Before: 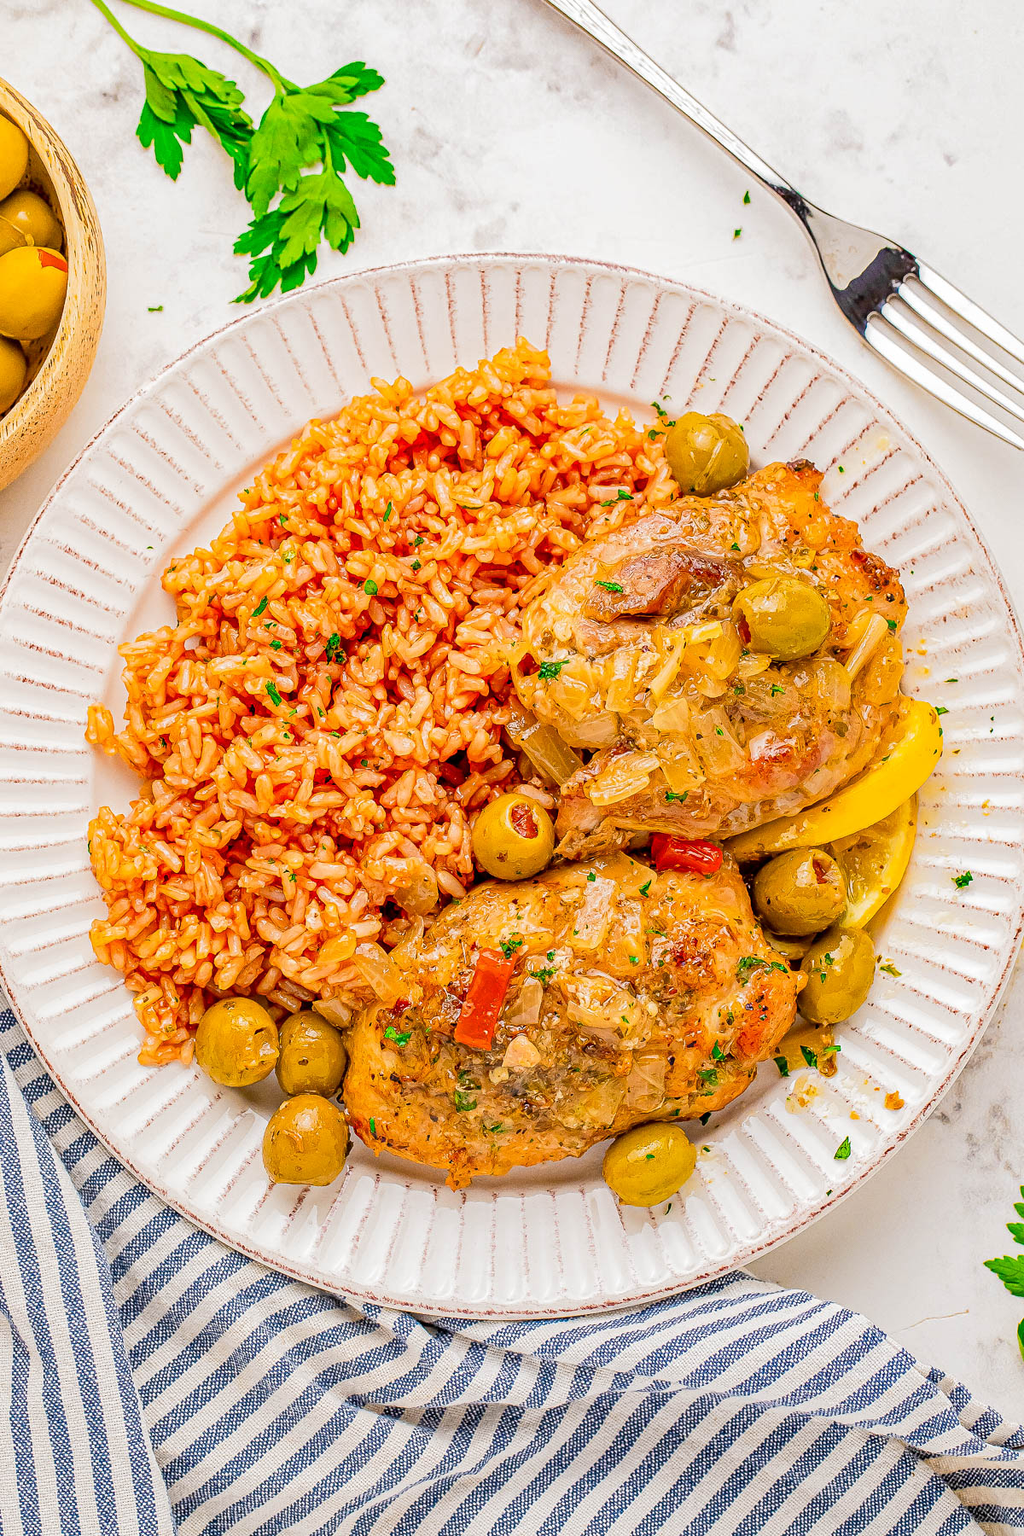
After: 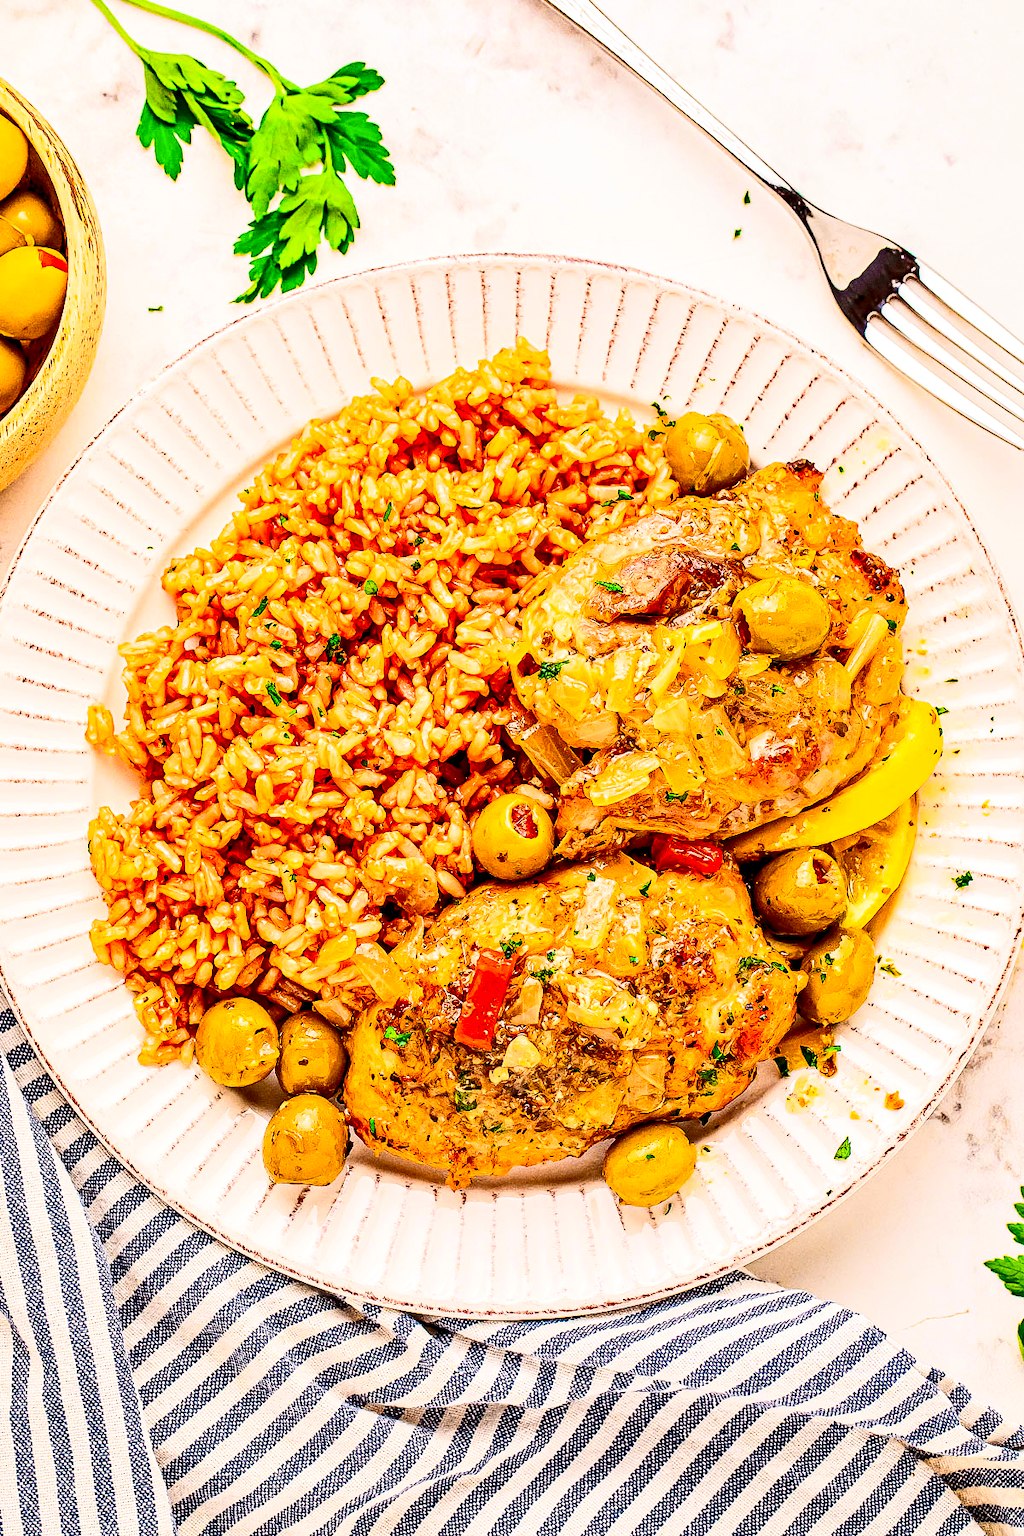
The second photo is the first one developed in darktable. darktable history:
contrast equalizer: y [[0.546, 0.552, 0.554, 0.554, 0.552, 0.546], [0.5 ×6], [0.5 ×6], [0 ×6], [0 ×6]]
contrast brightness saturation: contrast 0.4, brightness 0.1, saturation 0.21
rgb levels: mode RGB, independent channels, levels [[0, 0.5, 1], [0, 0.521, 1], [0, 0.536, 1]]
